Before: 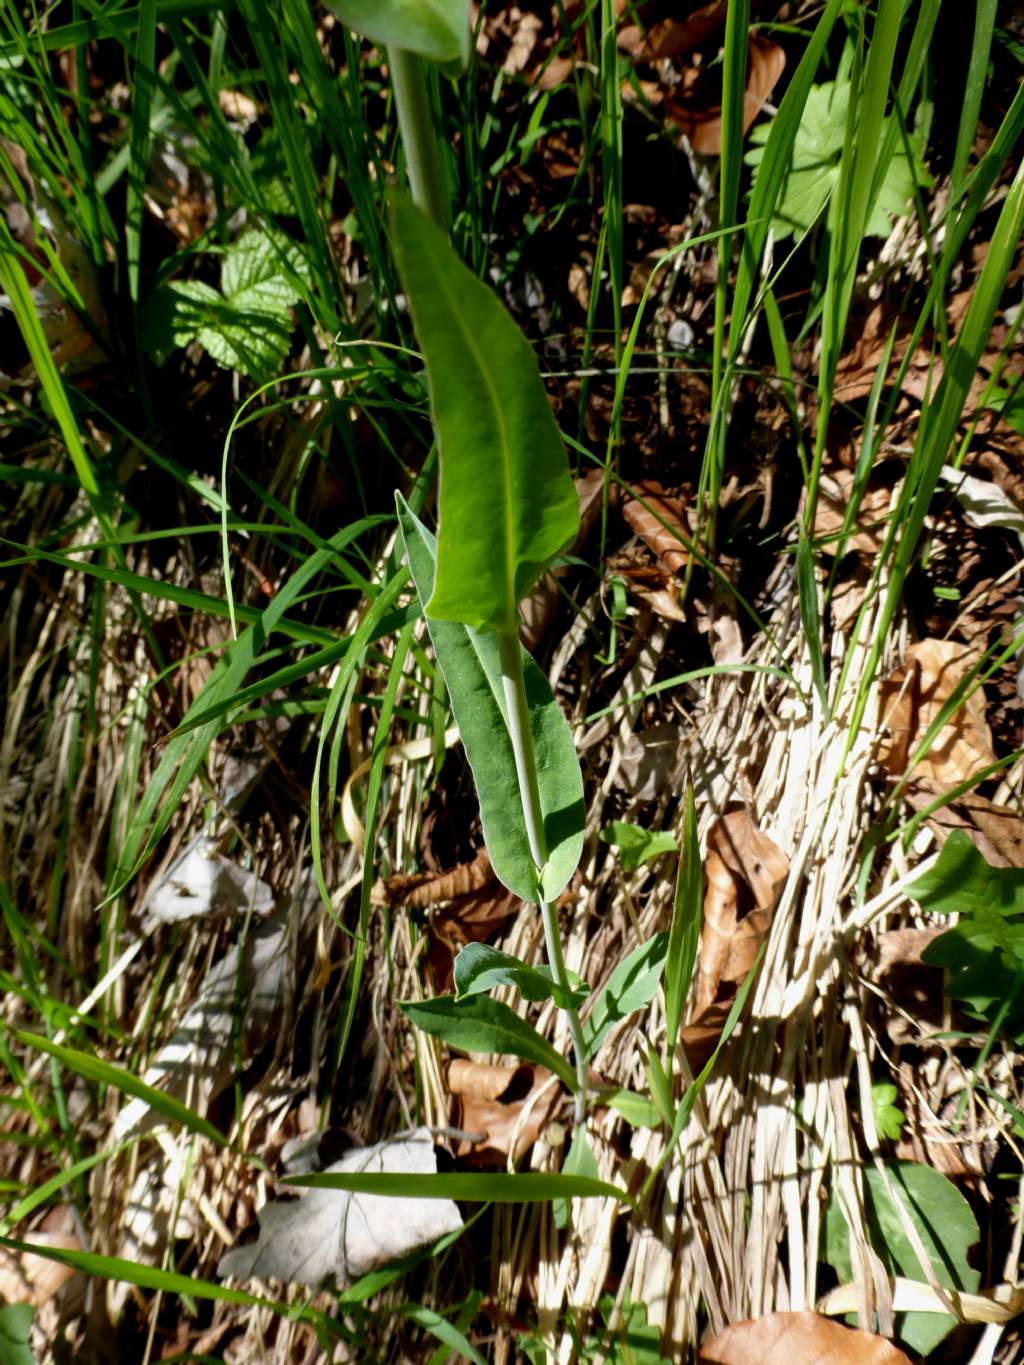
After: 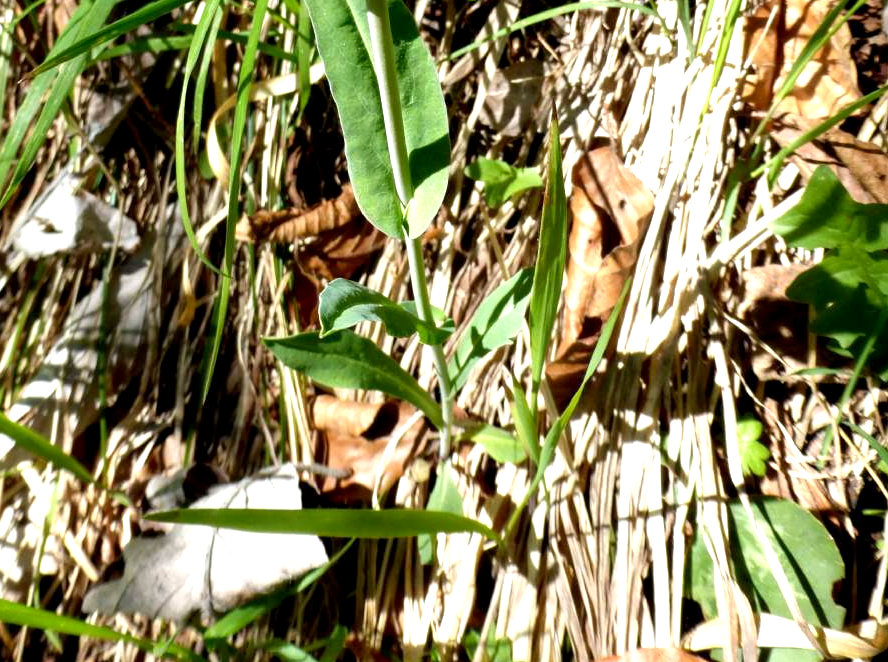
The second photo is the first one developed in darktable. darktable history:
exposure: black level correction 0.001, exposure 0.676 EV, compensate highlight preservation false
crop and rotate: left 13.261%, top 48.646%, bottom 2.816%
